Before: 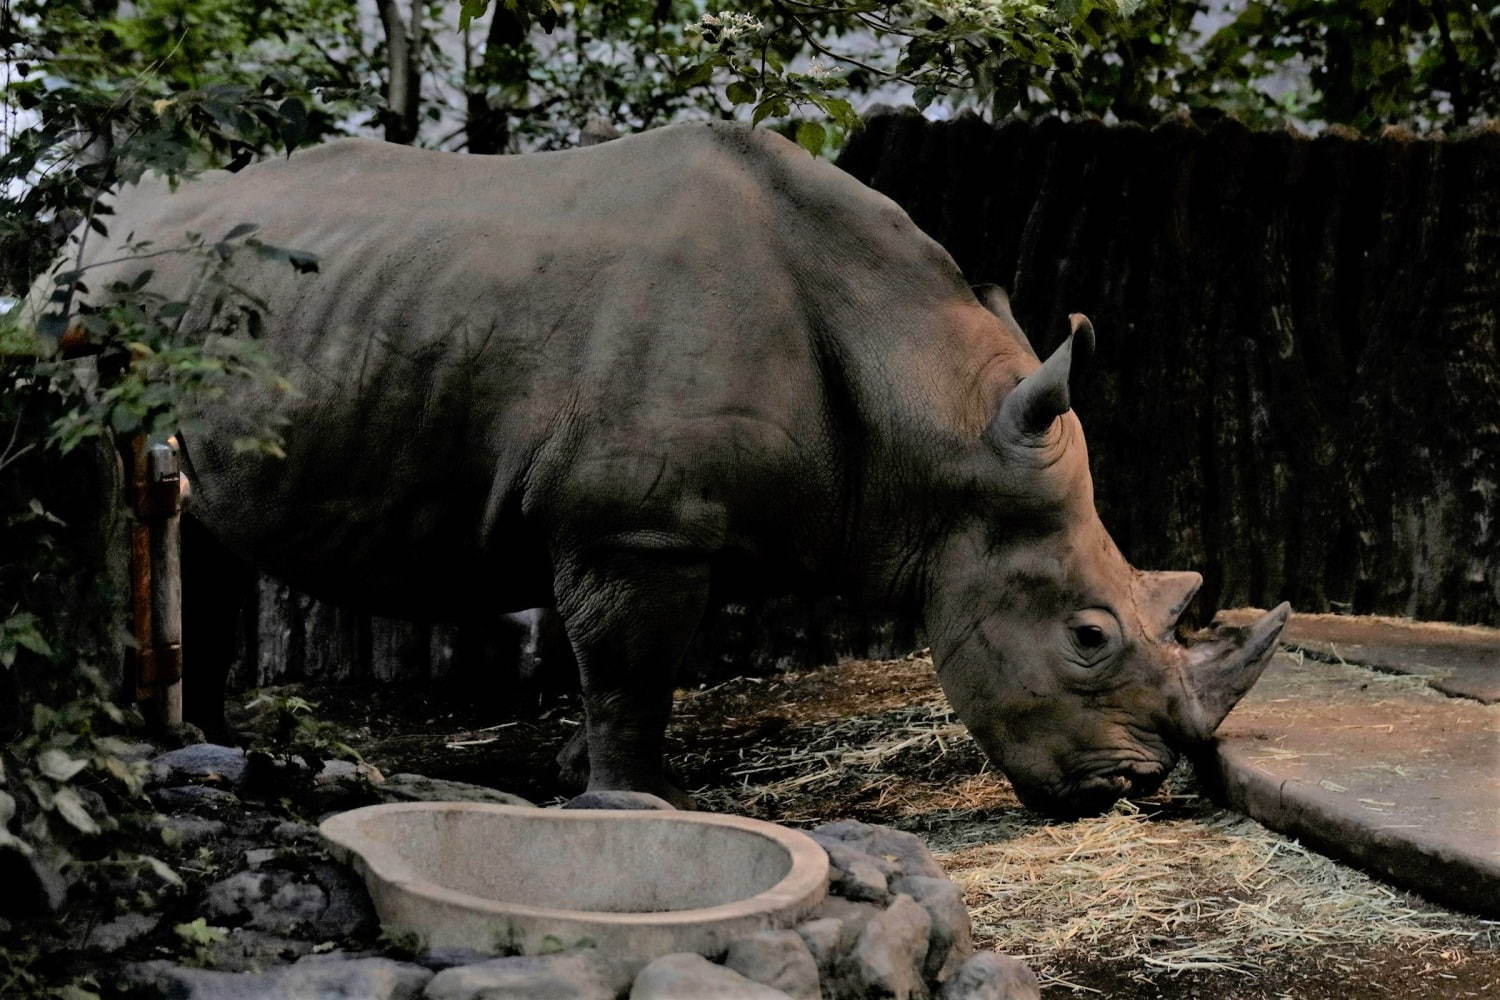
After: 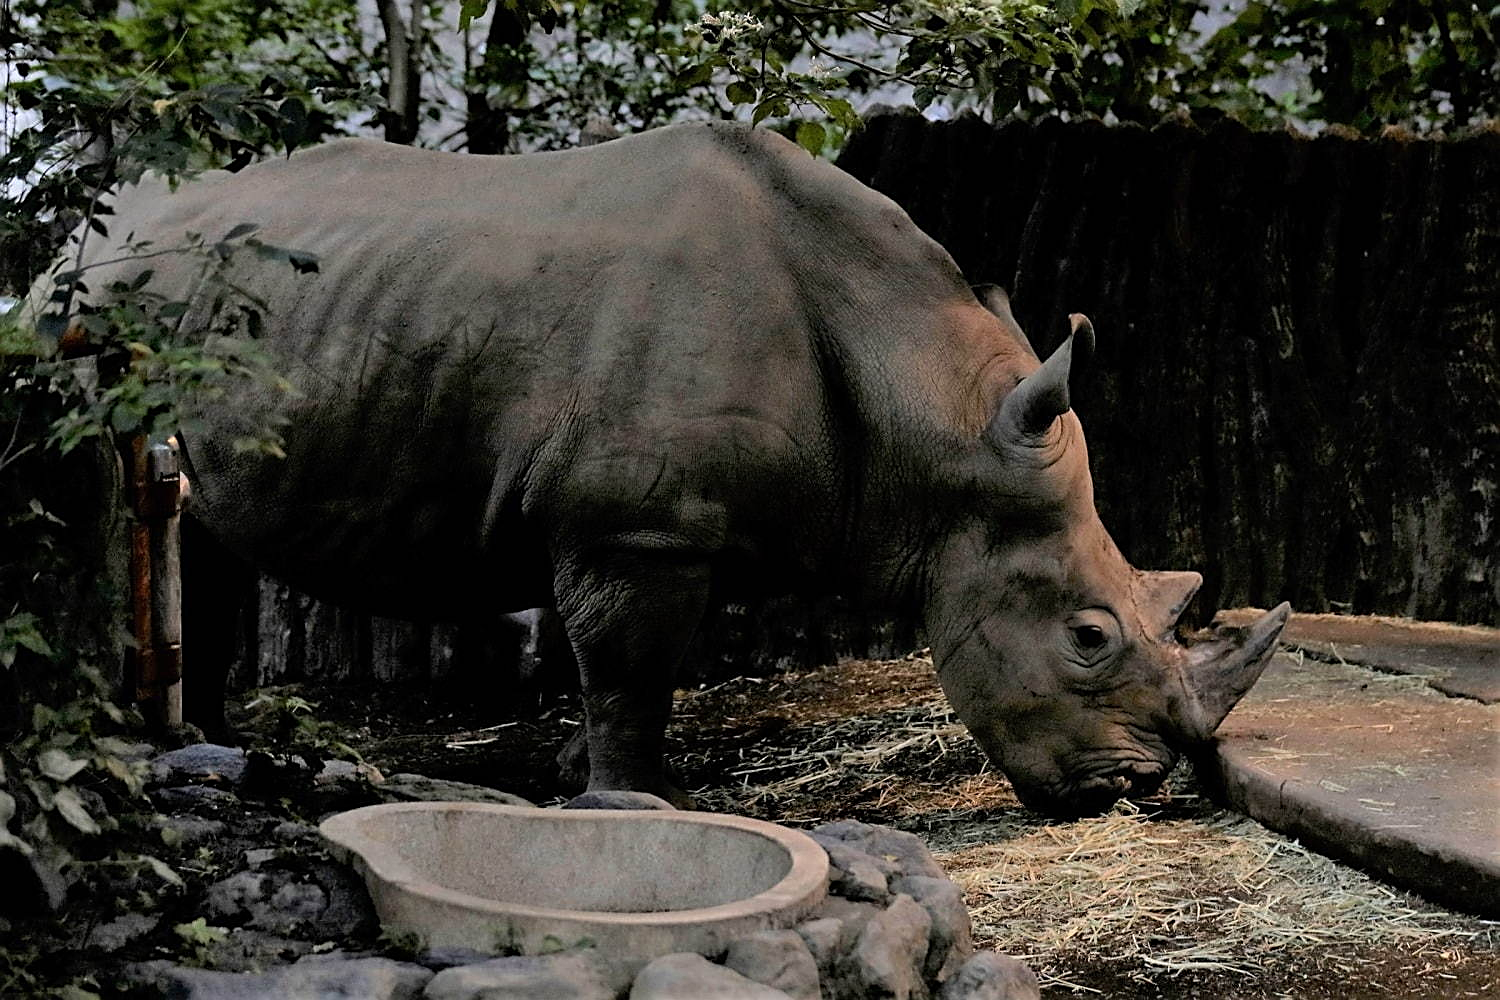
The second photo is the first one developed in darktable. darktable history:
sharpen: amount 0.598
